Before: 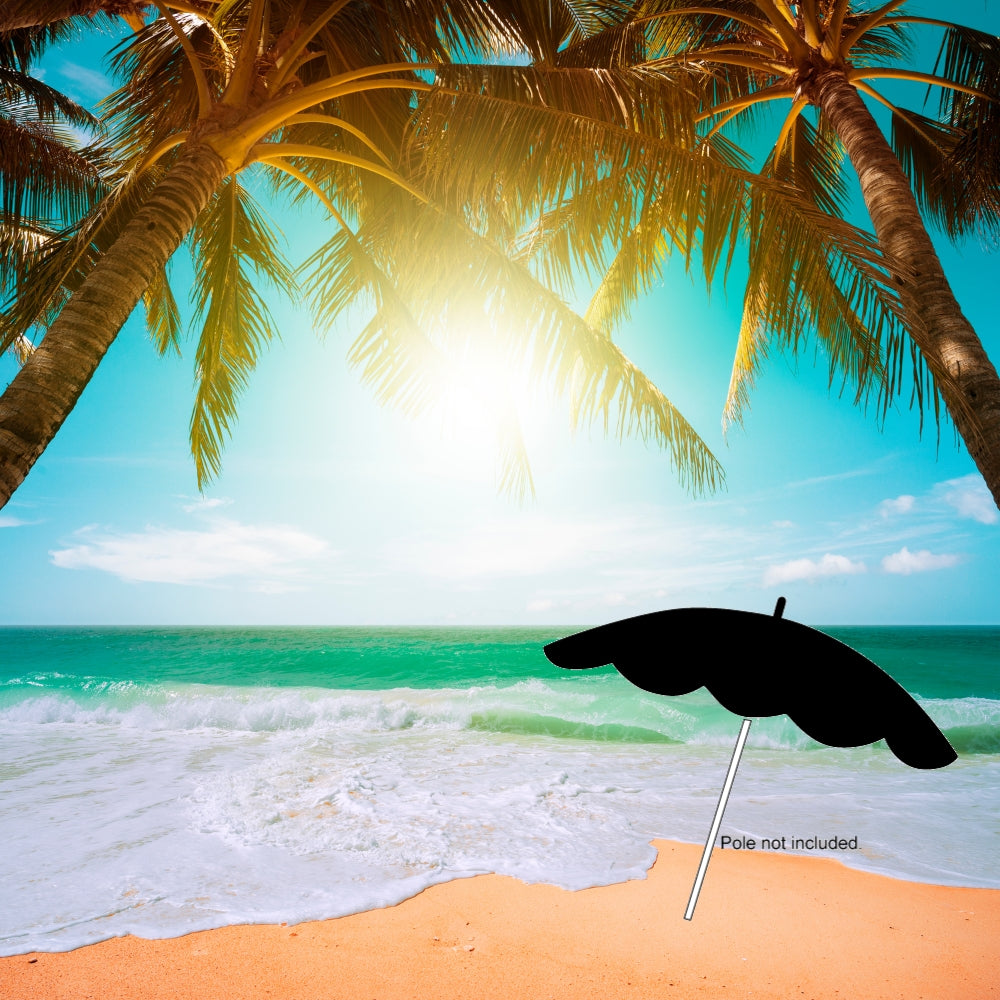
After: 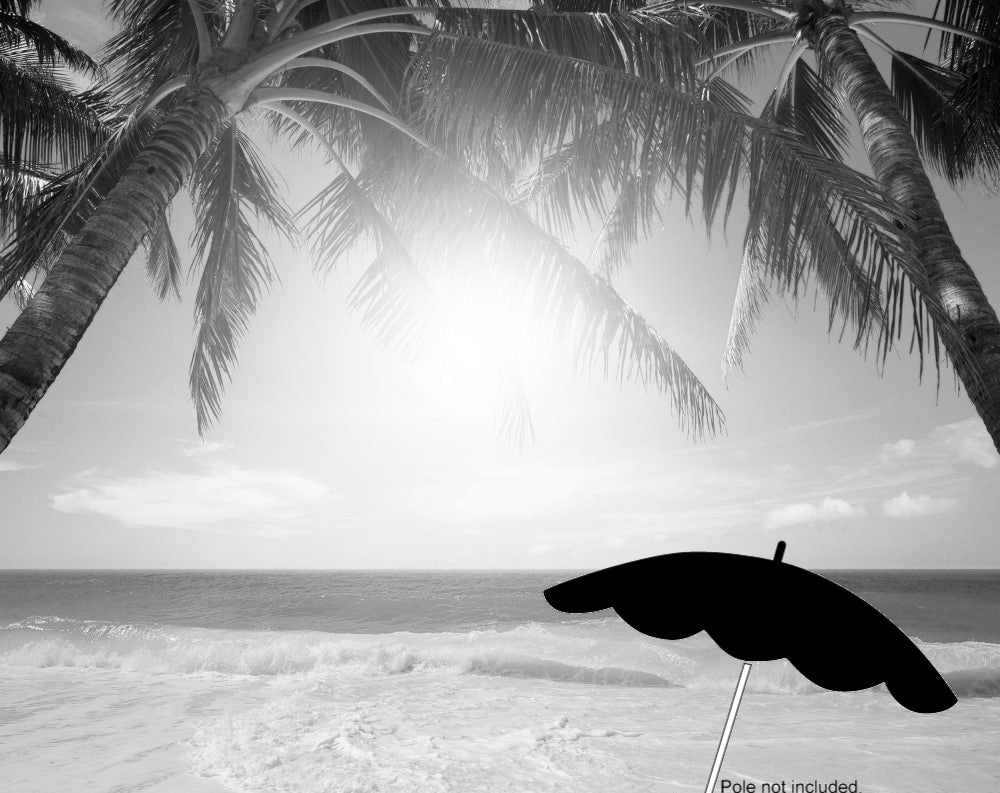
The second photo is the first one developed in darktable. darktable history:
crop and rotate: top 5.667%, bottom 14.937%
monochrome: on, module defaults
